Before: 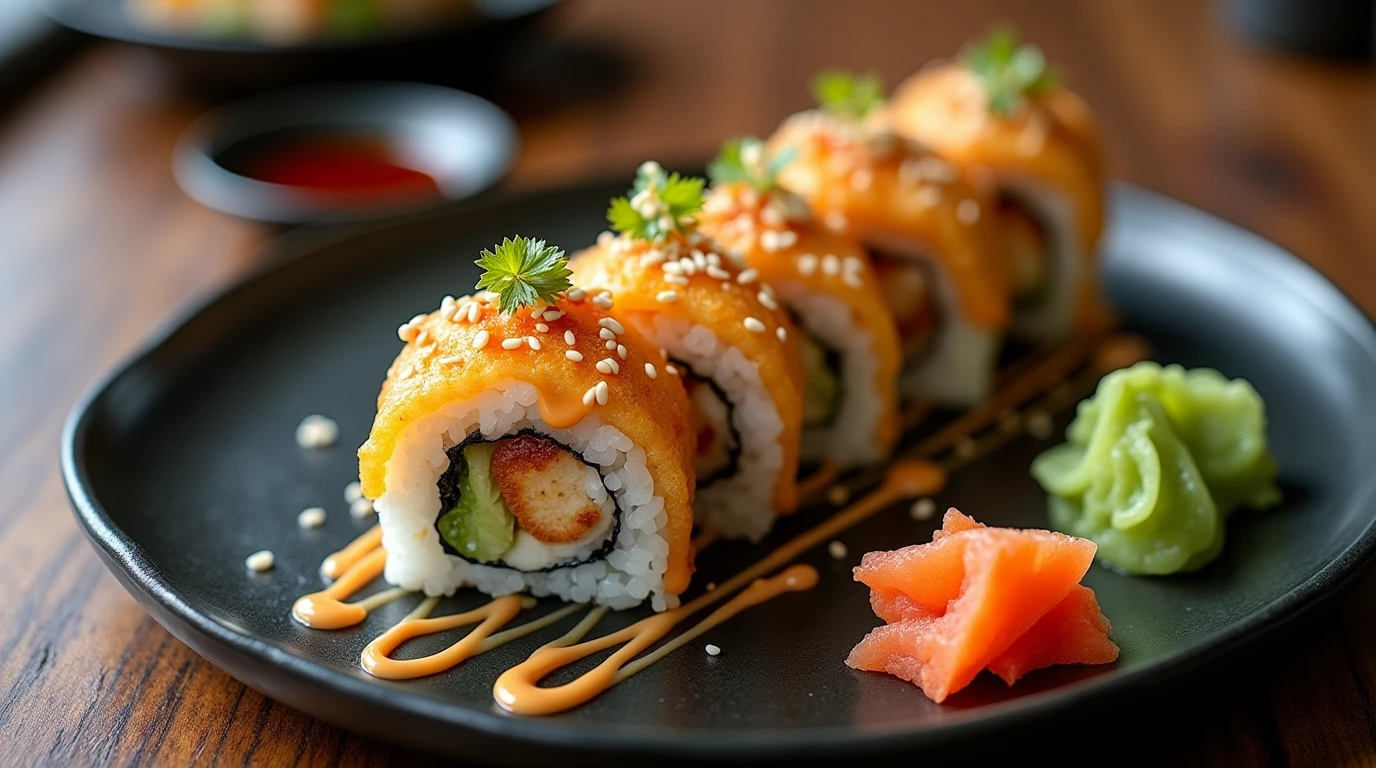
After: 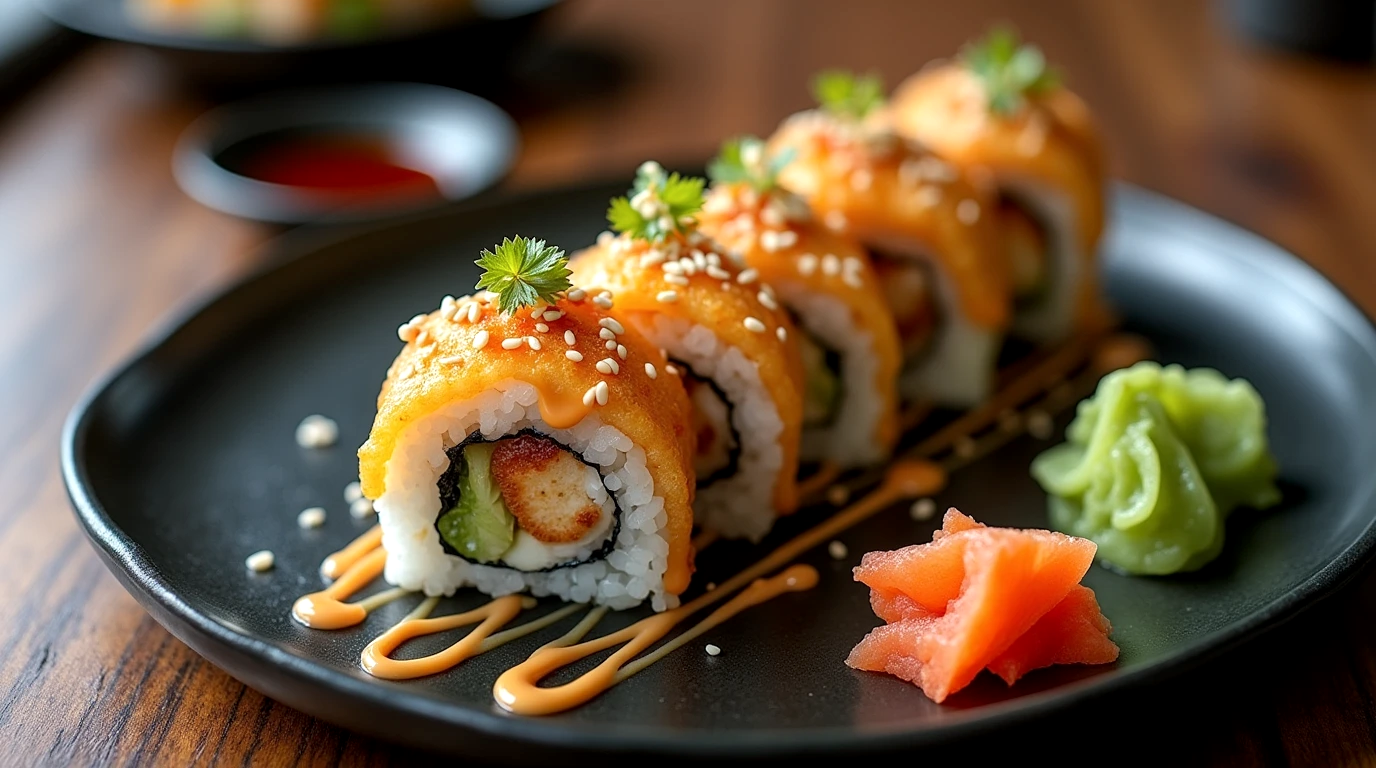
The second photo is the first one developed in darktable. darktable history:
shadows and highlights: shadows -20.9, highlights 98.35, soften with gaussian
local contrast: highlights 107%, shadows 99%, detail 120%, midtone range 0.2
